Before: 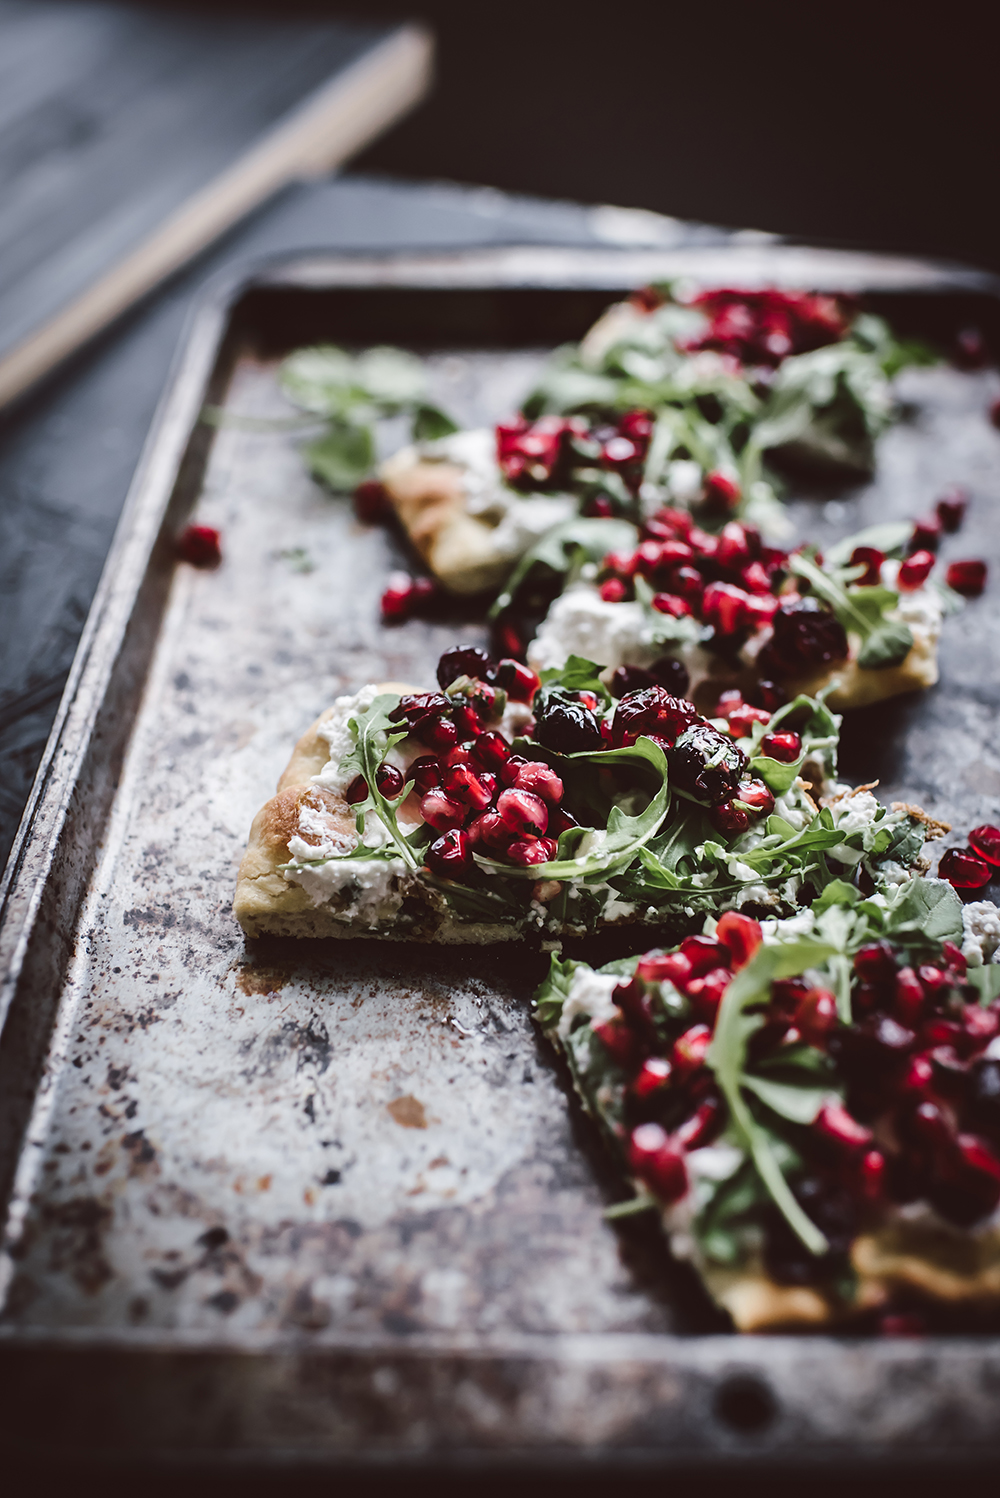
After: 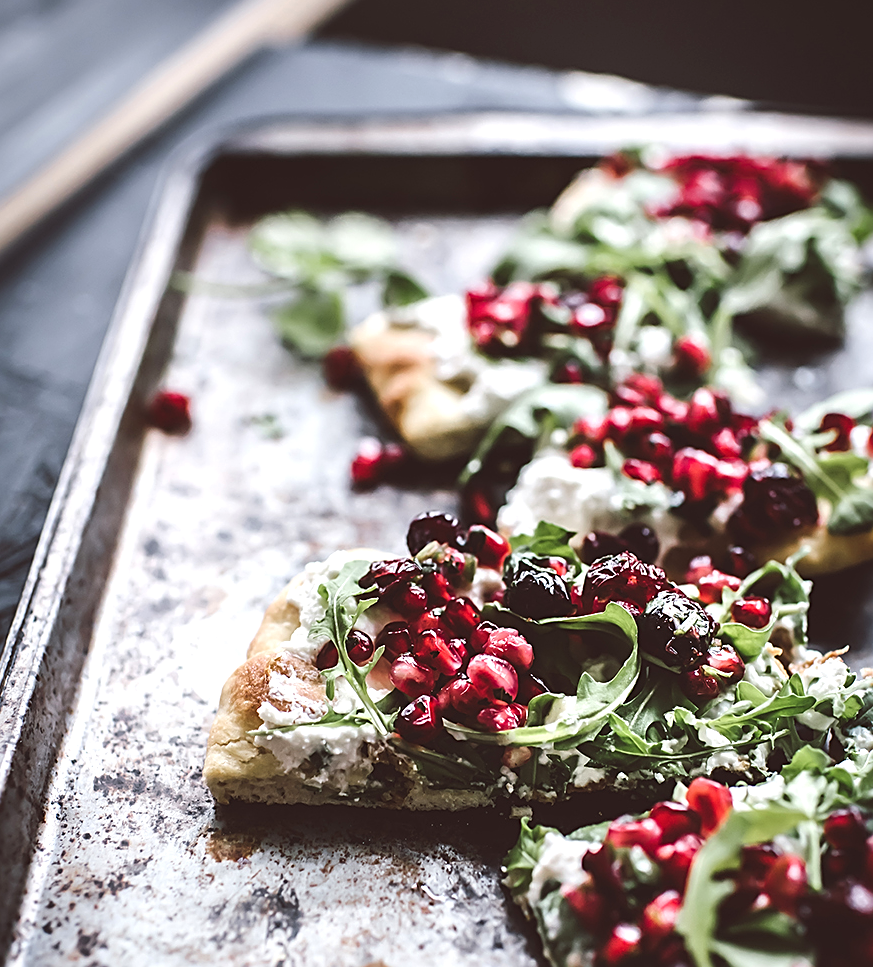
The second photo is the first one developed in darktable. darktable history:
sharpen: on, module defaults
exposure: black level correction -0.002, exposure 0.54 EV, compensate highlight preservation false
crop: left 3.015%, top 8.969%, right 9.647%, bottom 26.457%
